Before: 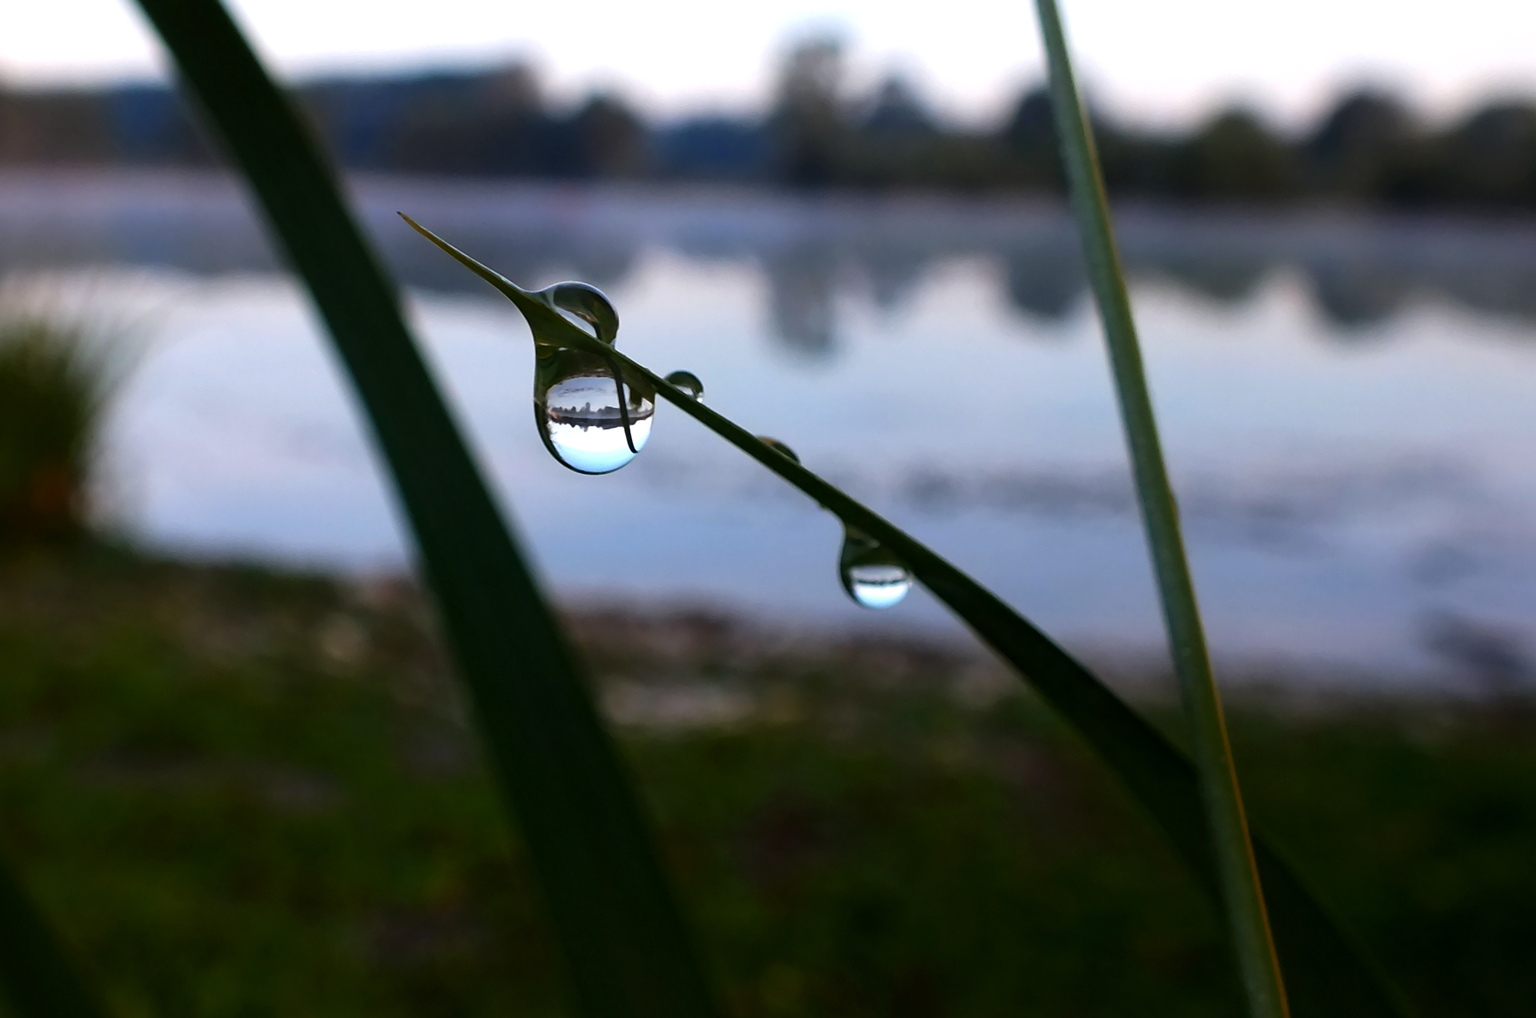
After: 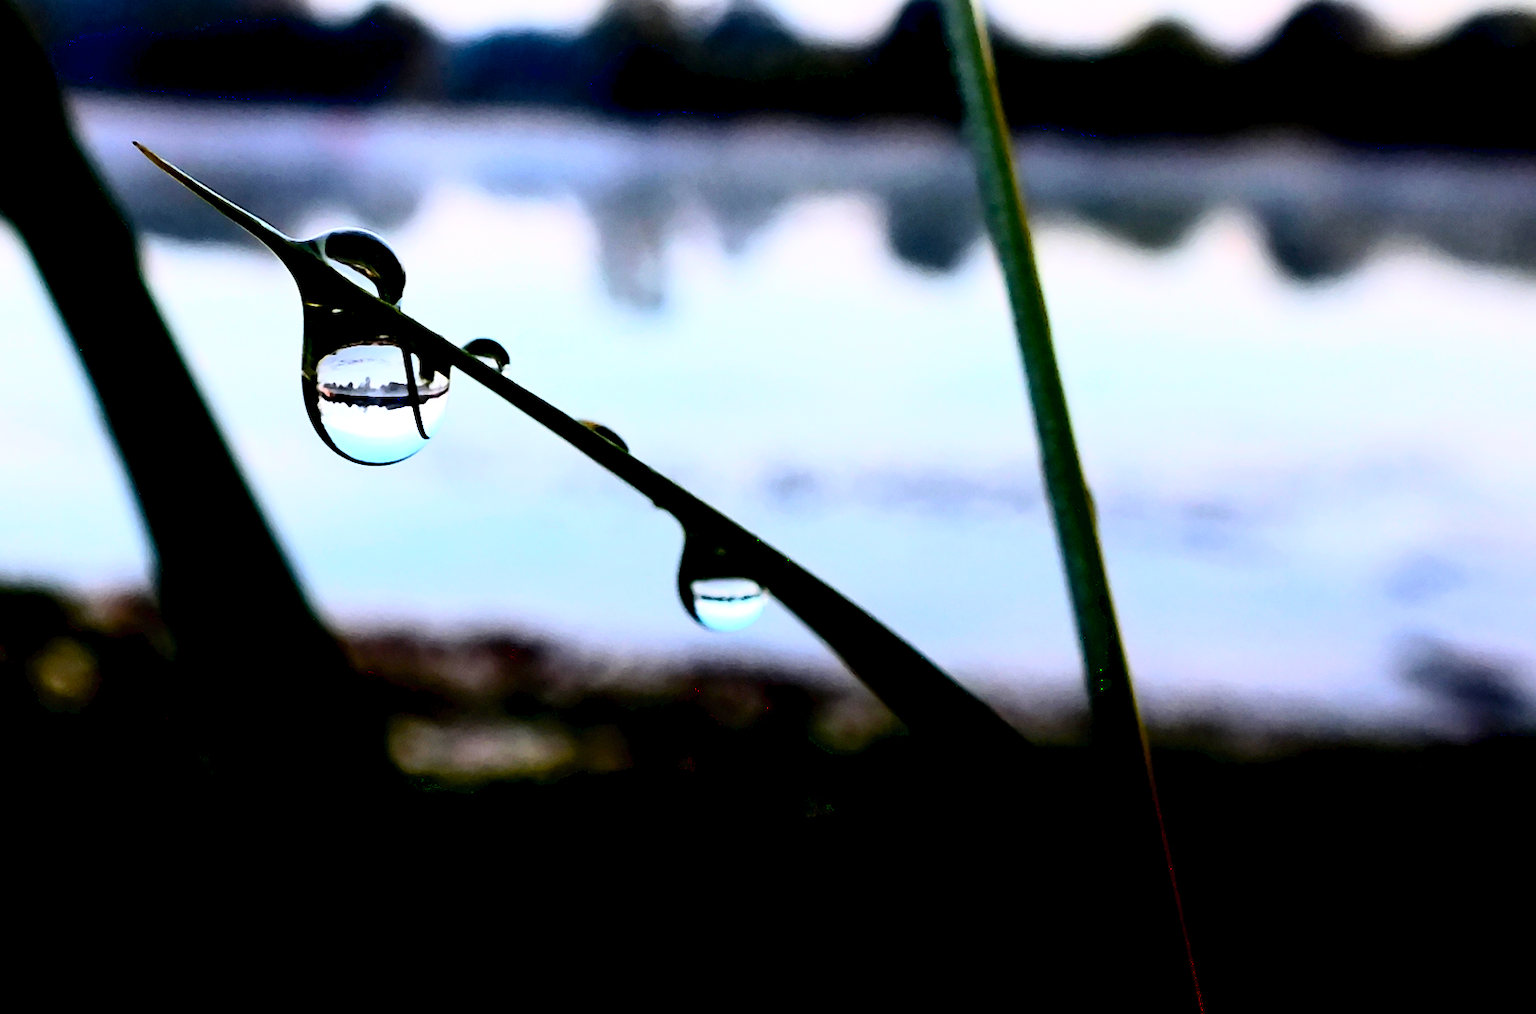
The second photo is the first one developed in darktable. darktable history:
base curve: curves: ch0 [(0, 0) (0.007, 0.004) (0.027, 0.03) (0.046, 0.07) (0.207, 0.54) (0.442, 0.872) (0.673, 0.972) (1, 1)]
exposure: black level correction 0.029, exposure -0.081 EV, compensate highlight preservation false
crop: left 18.897%, top 9.556%, right 0%, bottom 9.595%
contrast brightness saturation: contrast 0.195, brightness 0.146, saturation 0.143
